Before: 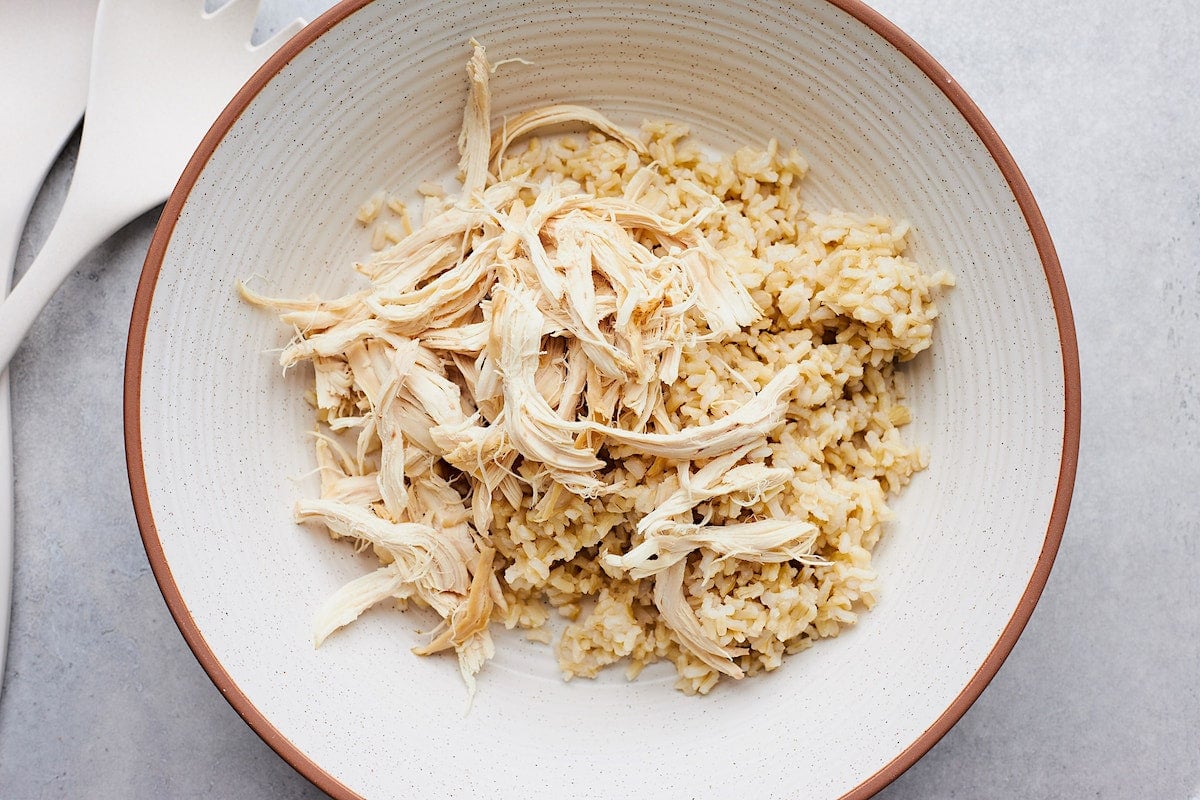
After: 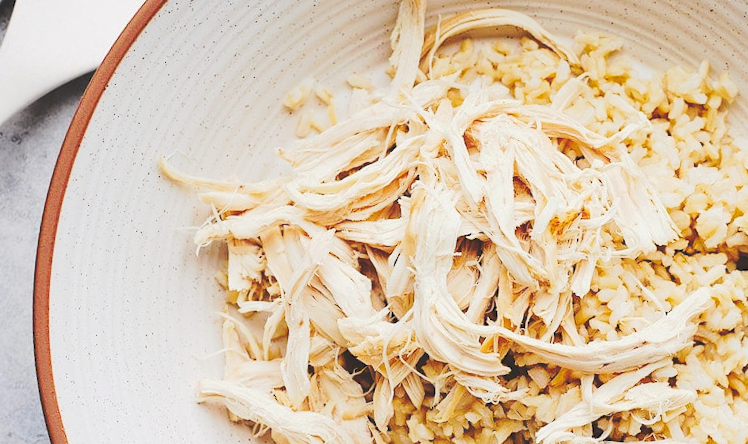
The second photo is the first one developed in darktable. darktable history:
crop and rotate: angle -4.99°, left 2.122%, top 6.945%, right 27.566%, bottom 30.519%
tone equalizer: on, module defaults
tone curve: curves: ch0 [(0, 0) (0.003, 0.174) (0.011, 0.178) (0.025, 0.182) (0.044, 0.185) (0.069, 0.191) (0.1, 0.194) (0.136, 0.199) (0.177, 0.219) (0.224, 0.246) (0.277, 0.284) (0.335, 0.35) (0.399, 0.43) (0.468, 0.539) (0.543, 0.637) (0.623, 0.711) (0.709, 0.799) (0.801, 0.865) (0.898, 0.914) (1, 1)], preserve colors none
